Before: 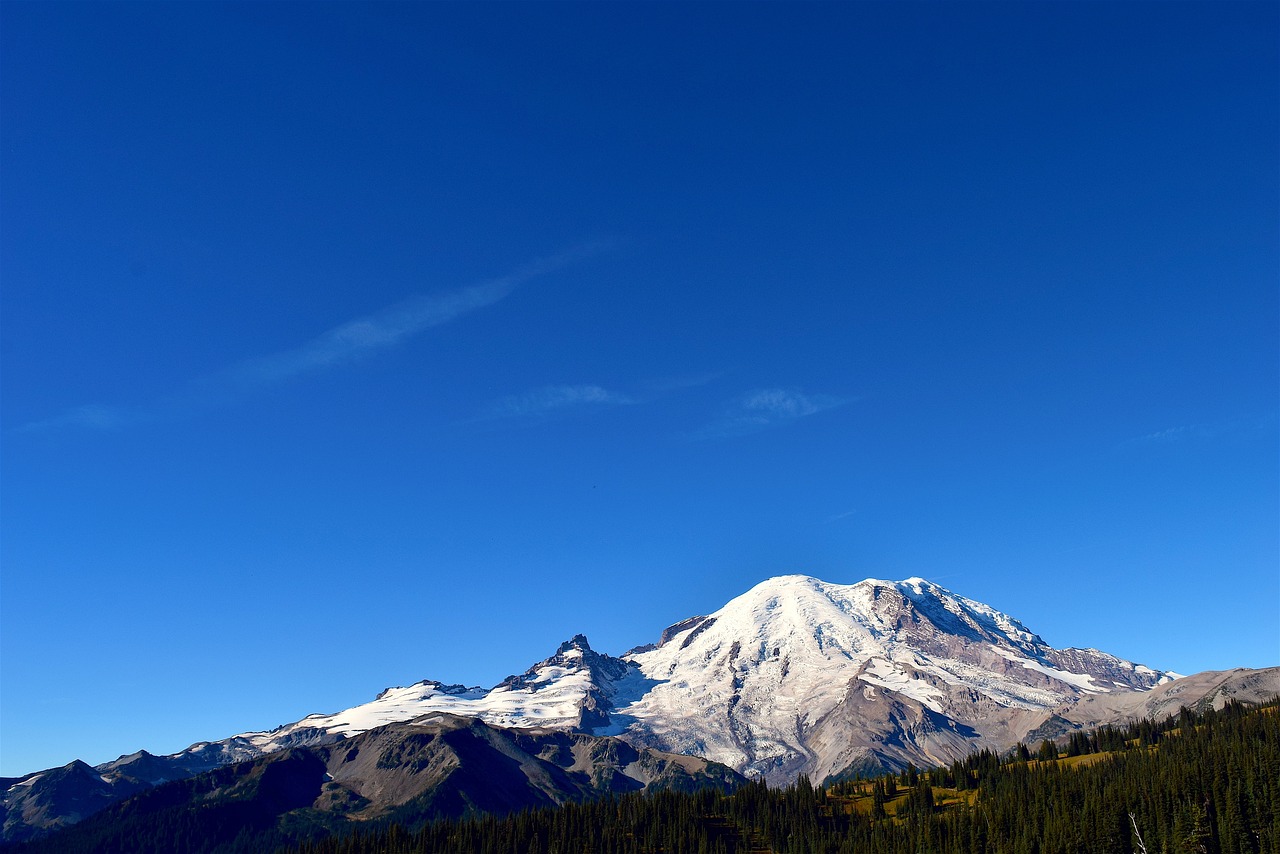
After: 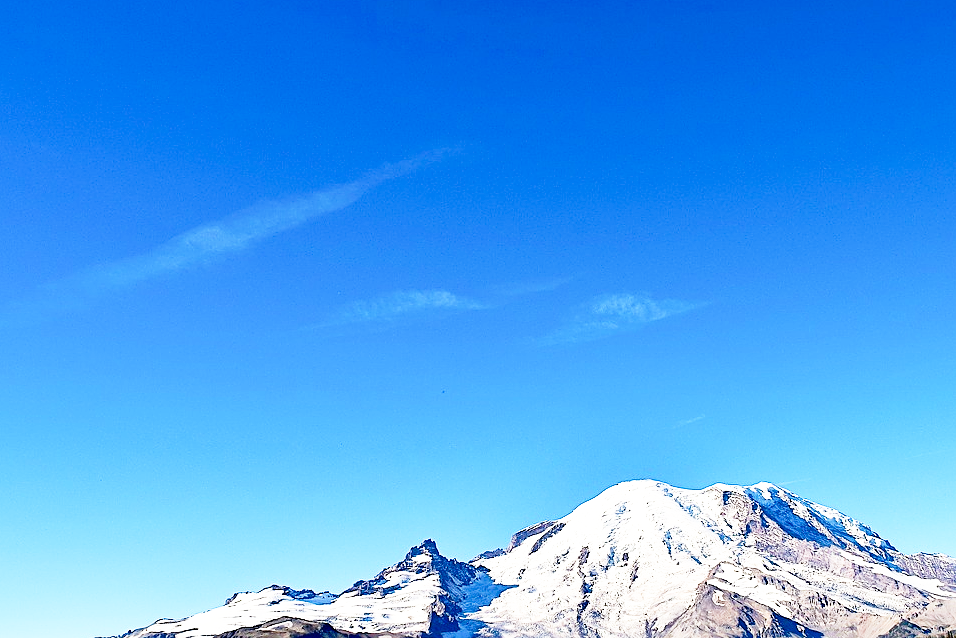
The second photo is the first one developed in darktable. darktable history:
base curve: curves: ch0 [(0, 0) (0.012, 0.01) (0.073, 0.168) (0.31, 0.711) (0.645, 0.957) (1, 1)], preserve colors none
exposure: exposure 0.2 EV, compensate highlight preservation false
crop and rotate: left 11.831%, top 11.346%, right 13.429%, bottom 13.899%
sharpen: on, module defaults
